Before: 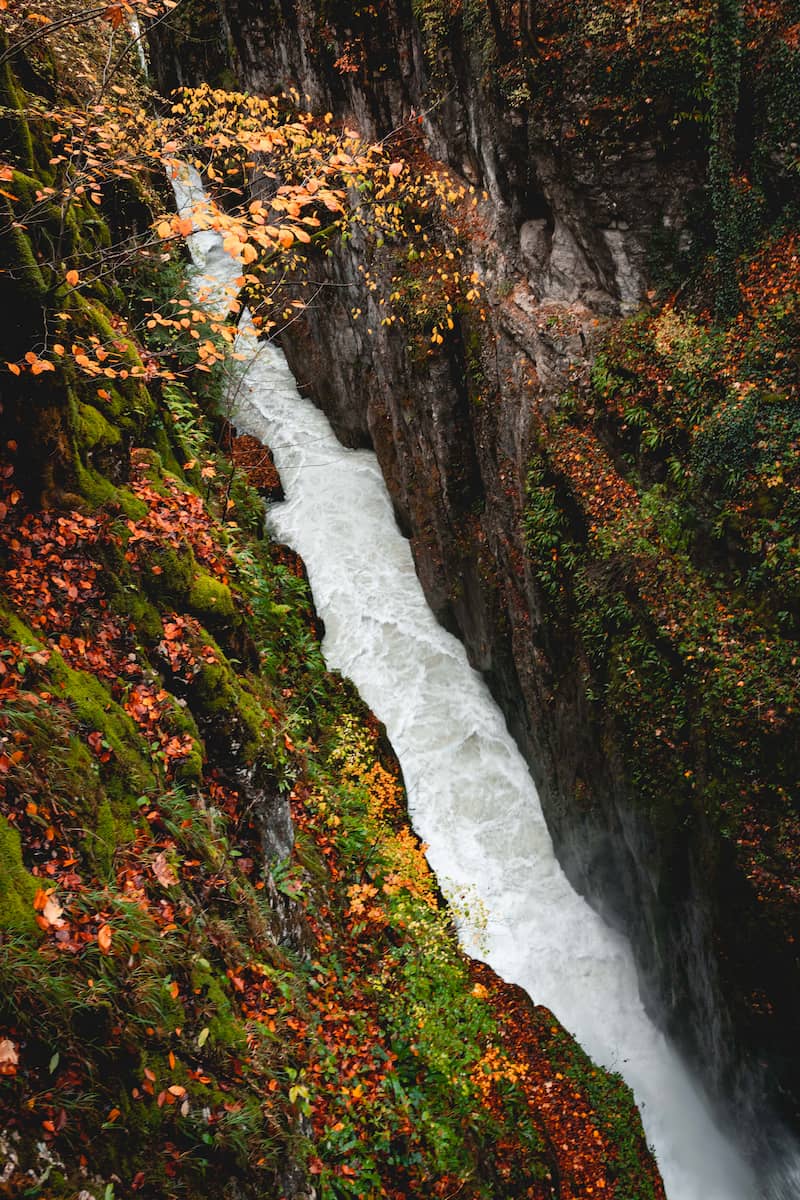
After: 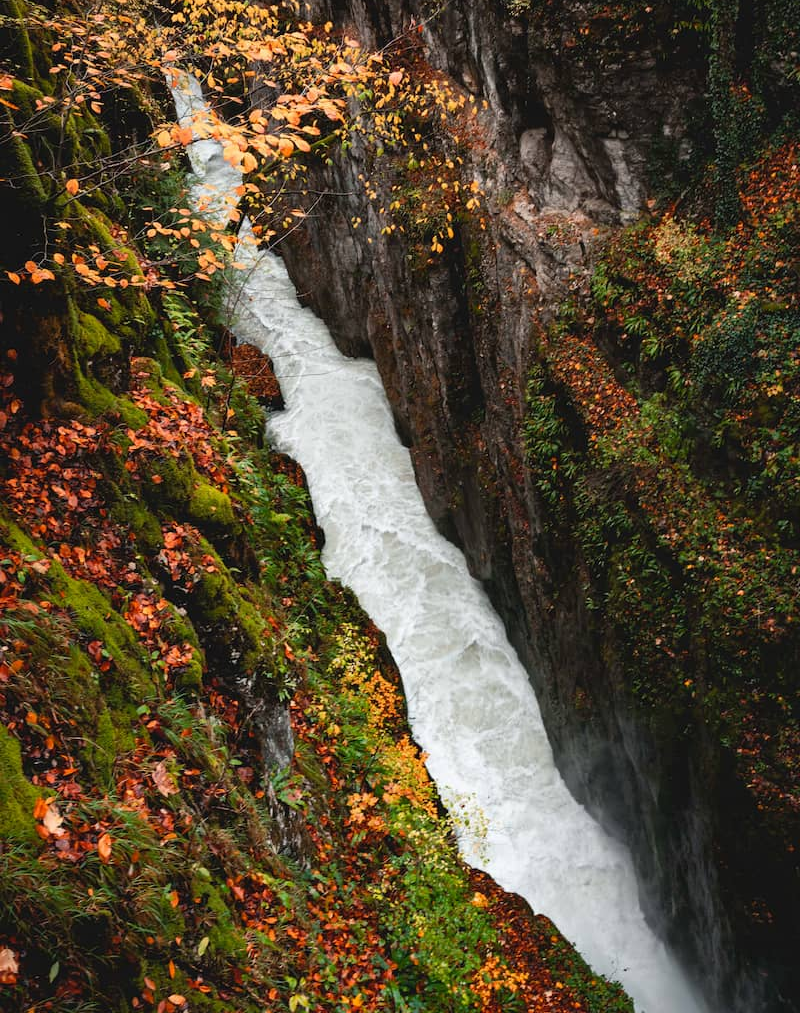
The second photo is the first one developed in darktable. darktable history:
crop: top 7.618%, bottom 7.951%
